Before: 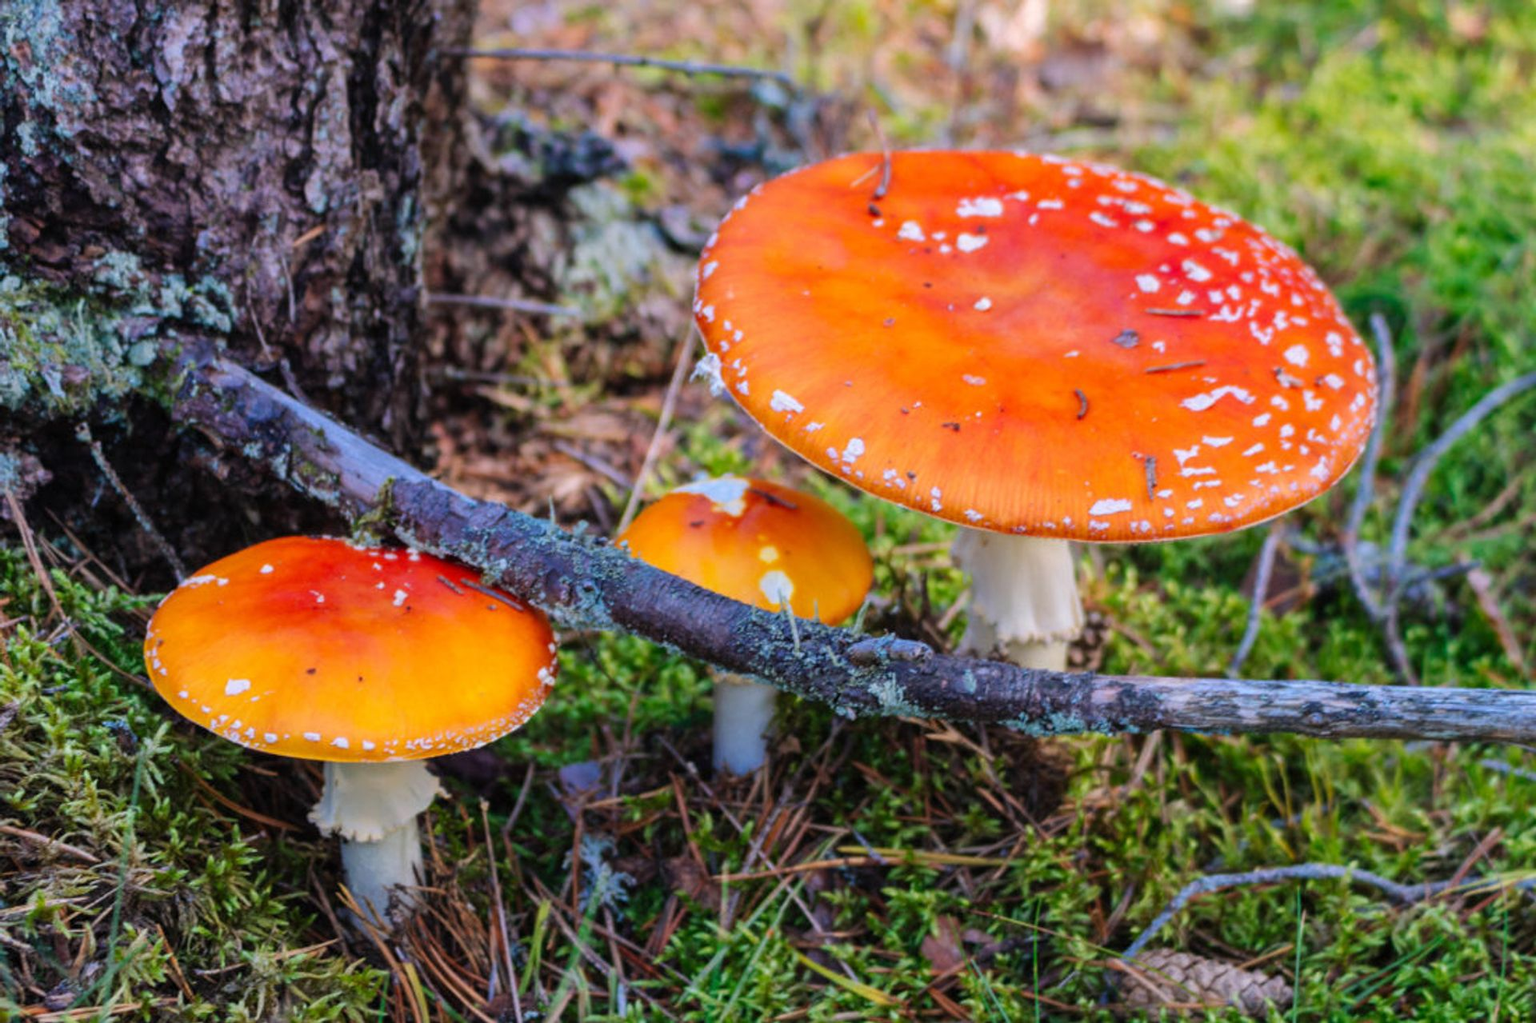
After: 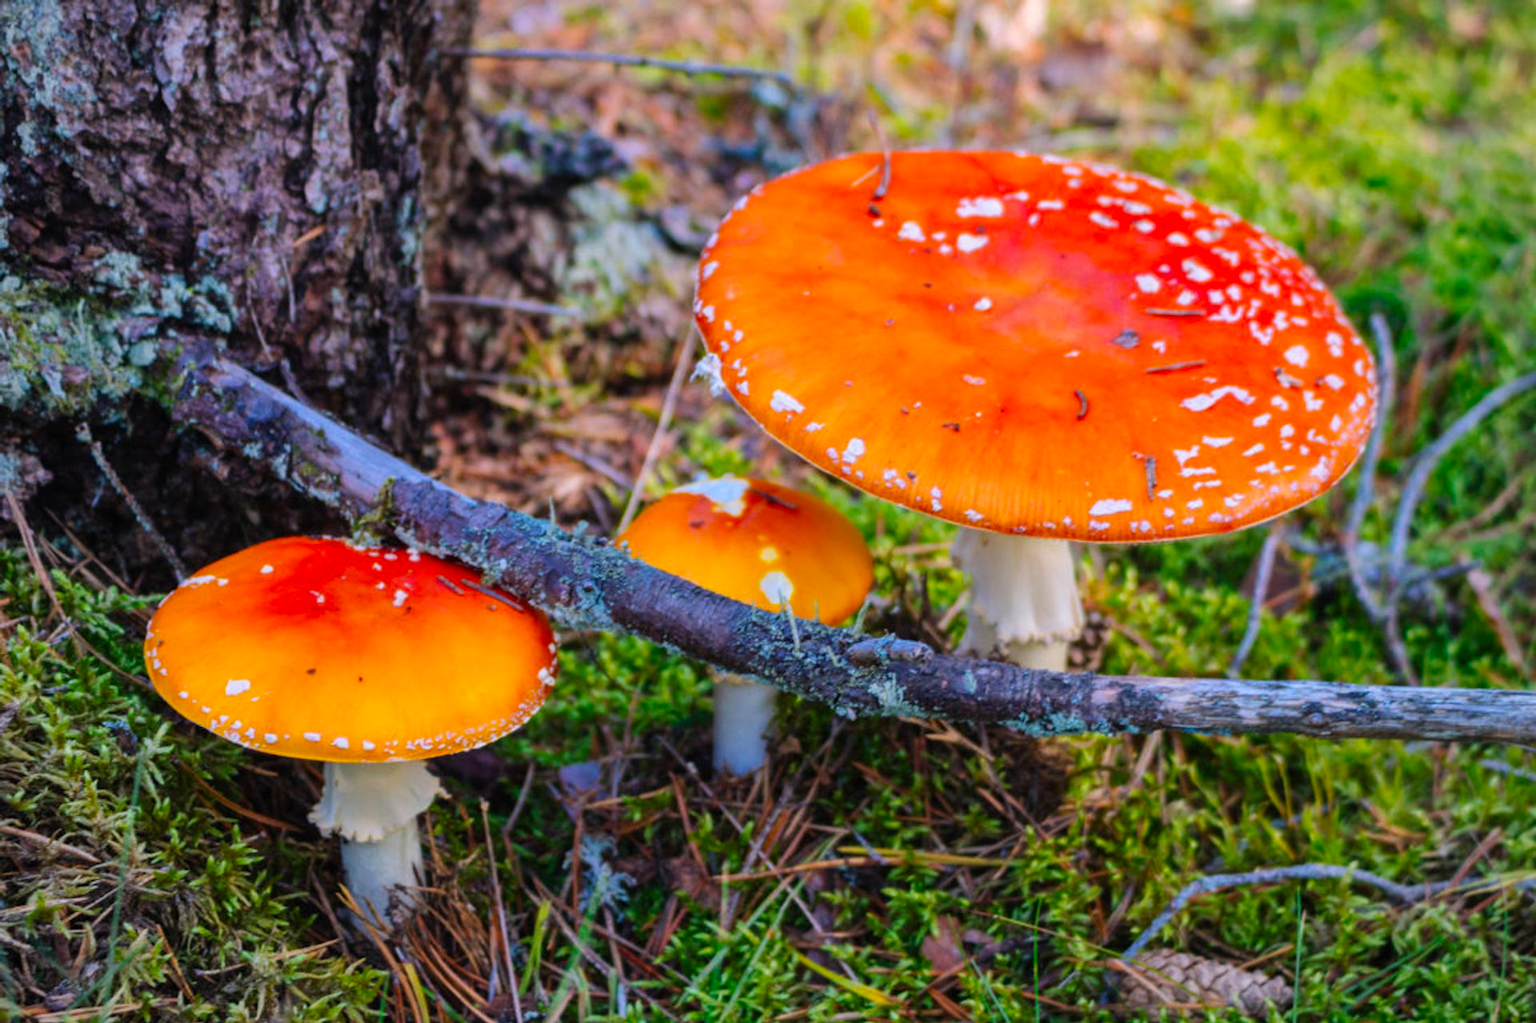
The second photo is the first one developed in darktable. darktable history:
exposure: compensate highlight preservation false
color balance: output saturation 120%
vignetting: fall-off radius 81.94%
